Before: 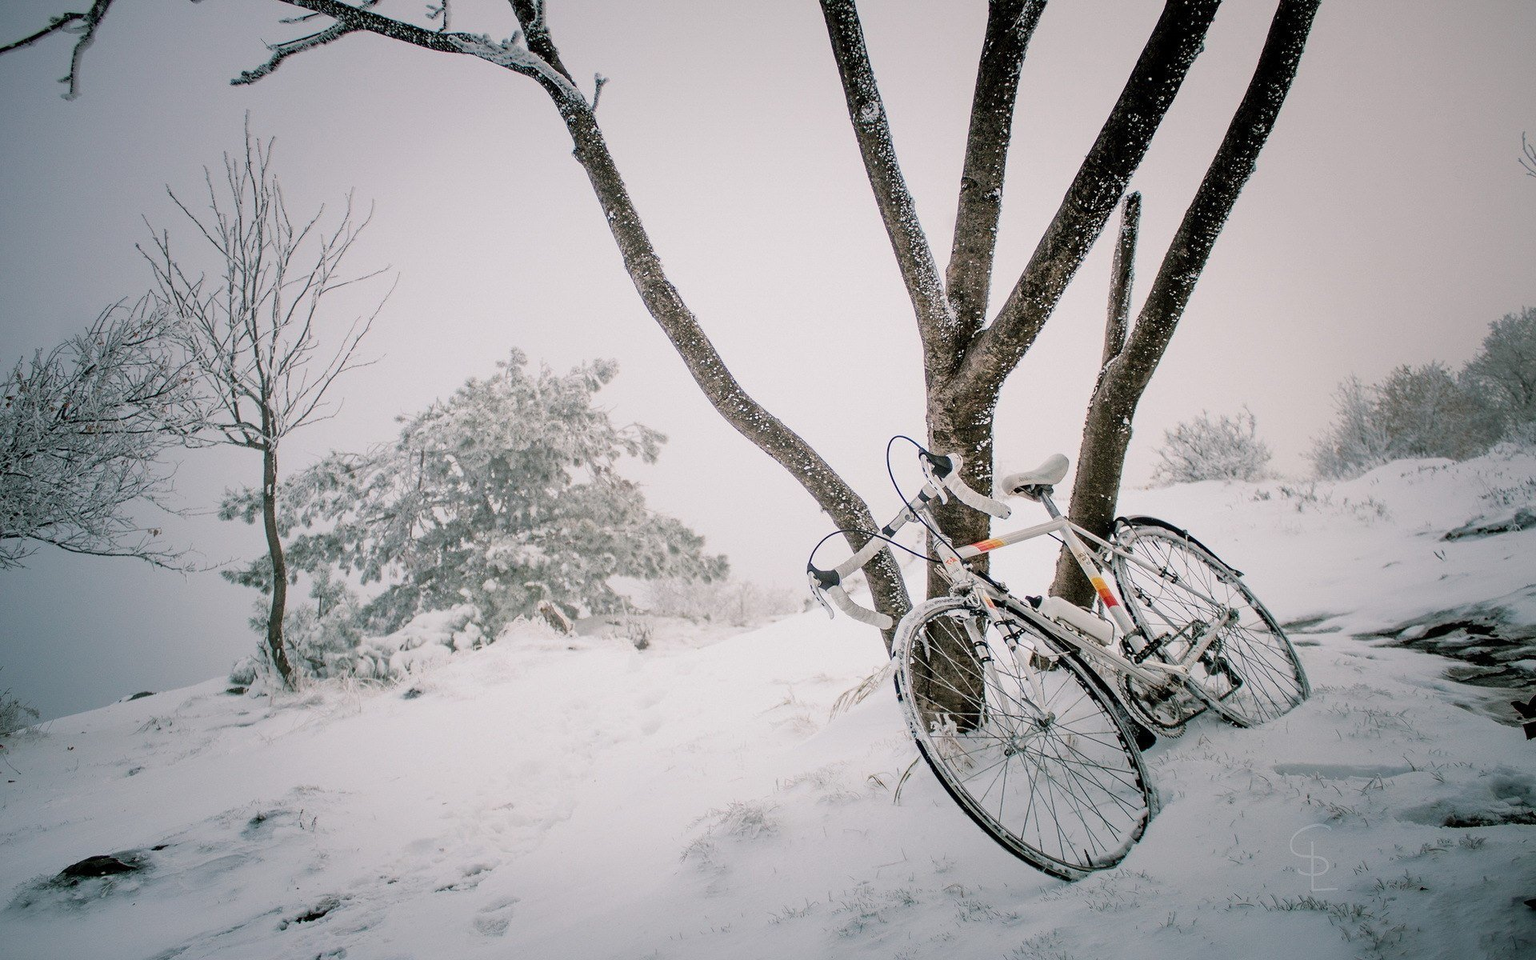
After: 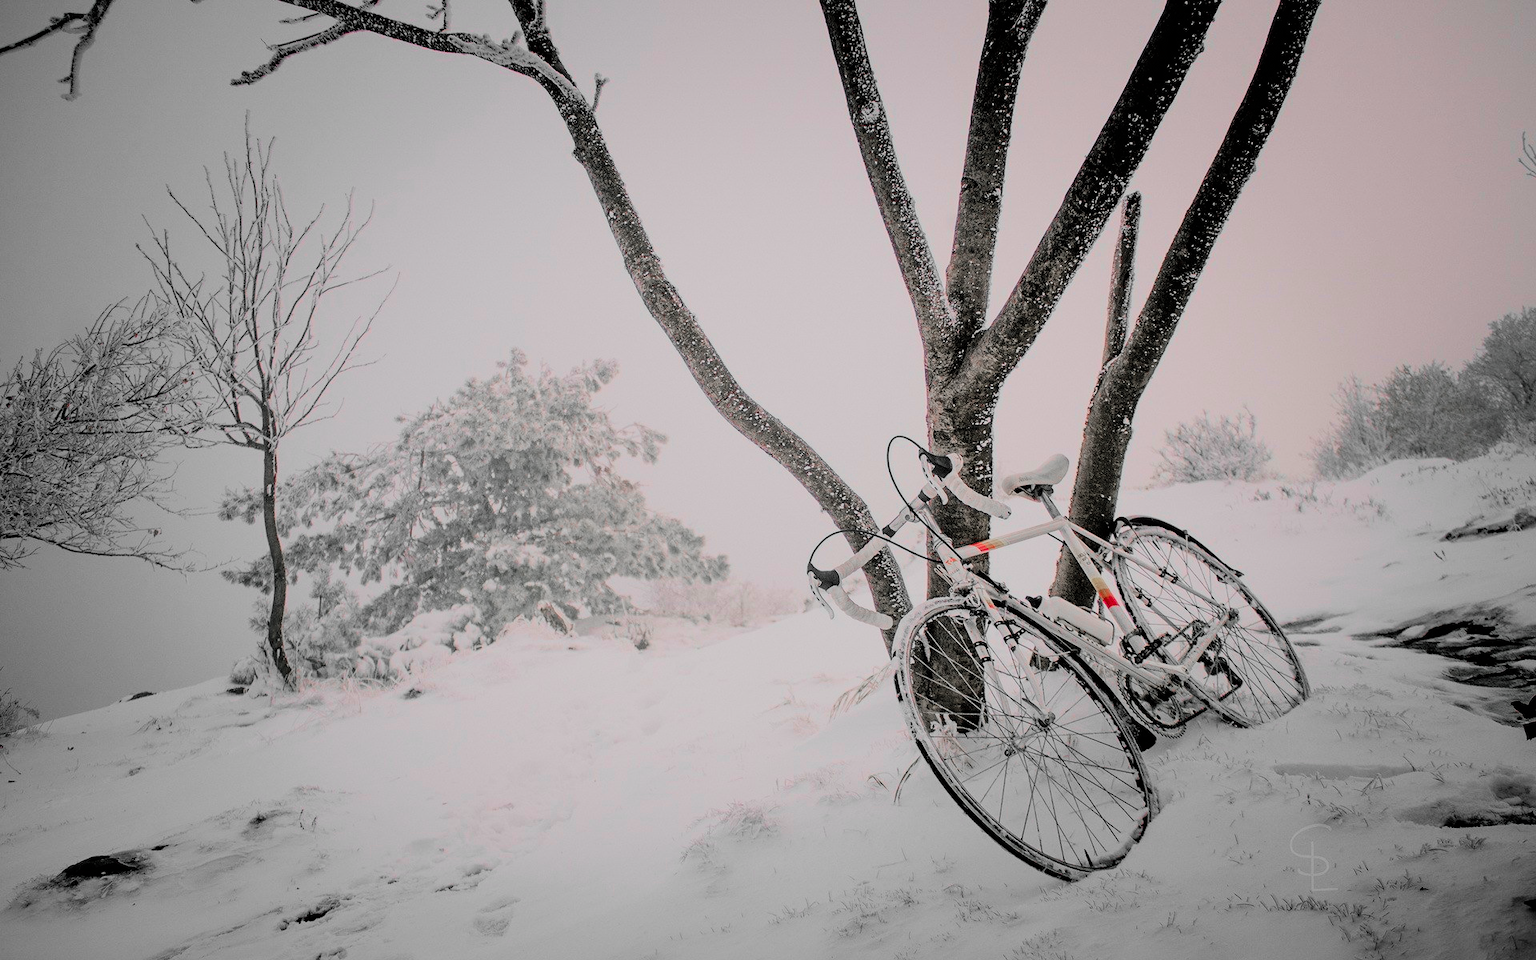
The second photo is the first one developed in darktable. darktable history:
velvia: on, module defaults
filmic rgb: black relative exposure -7.65 EV, white relative exposure 4.56 EV, hardness 3.61, contrast 1.05
color zones: curves: ch1 [(0, 0.831) (0.08, 0.771) (0.157, 0.268) (0.241, 0.207) (0.562, -0.005) (0.714, -0.013) (0.876, 0.01) (1, 0.831)]
